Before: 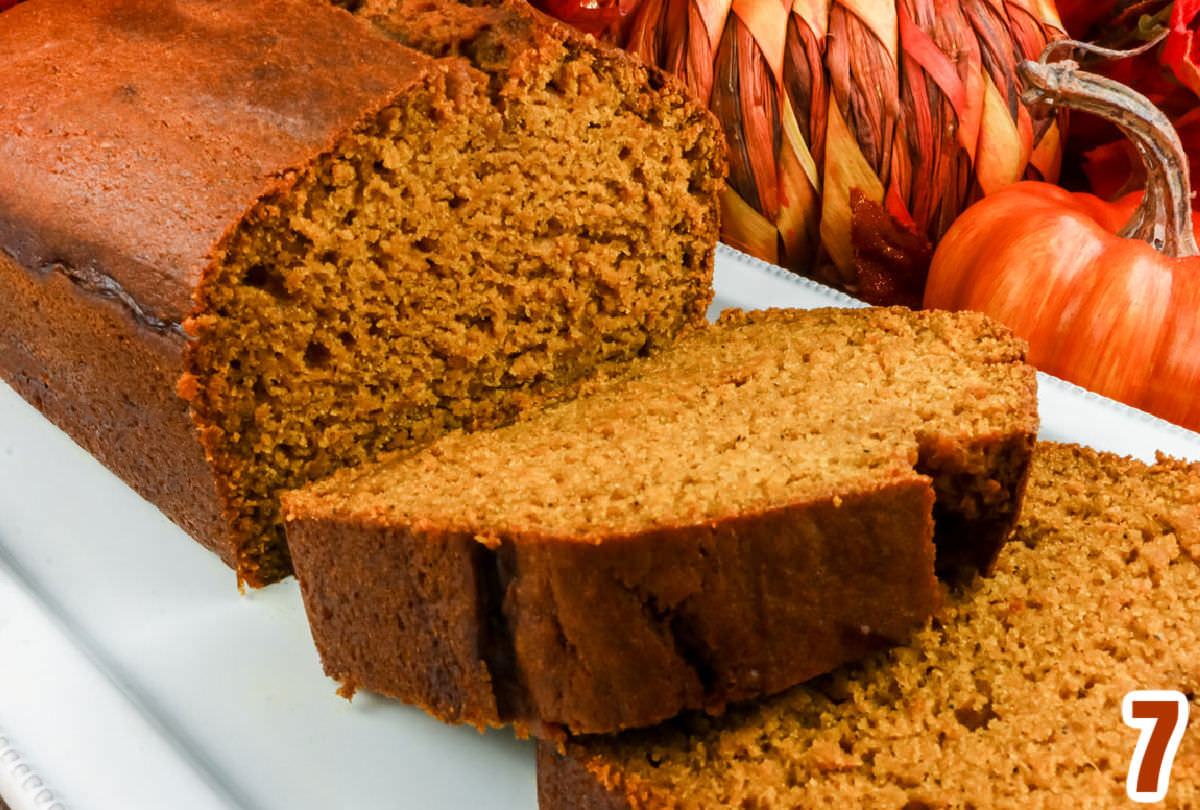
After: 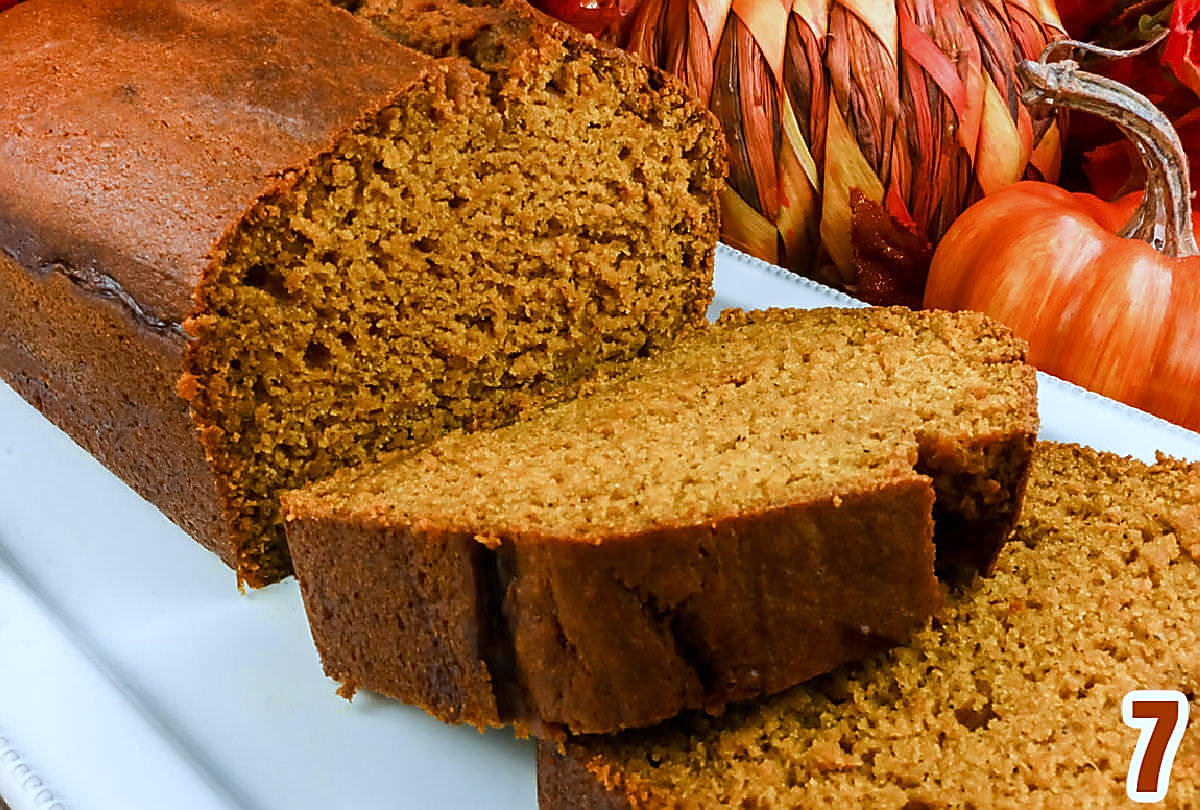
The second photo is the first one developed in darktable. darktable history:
sharpen: radius 1.4, amount 1.25, threshold 0.7
white balance: red 0.924, blue 1.095
tone equalizer: on, module defaults
